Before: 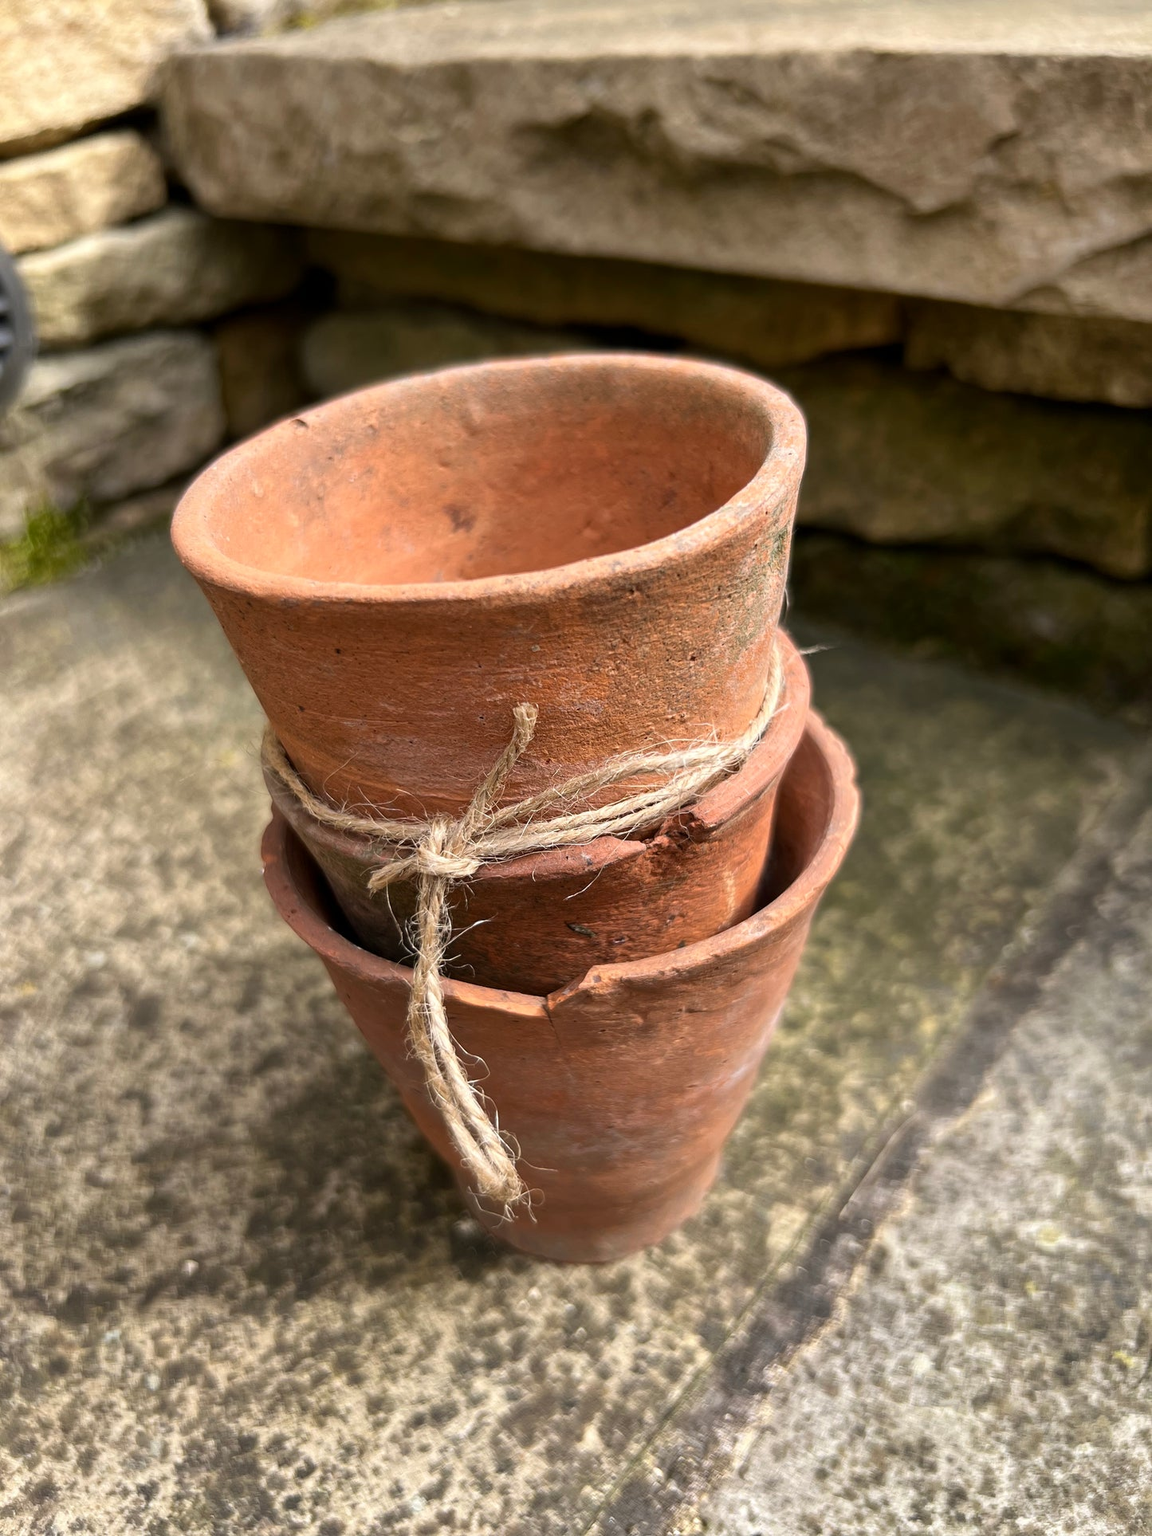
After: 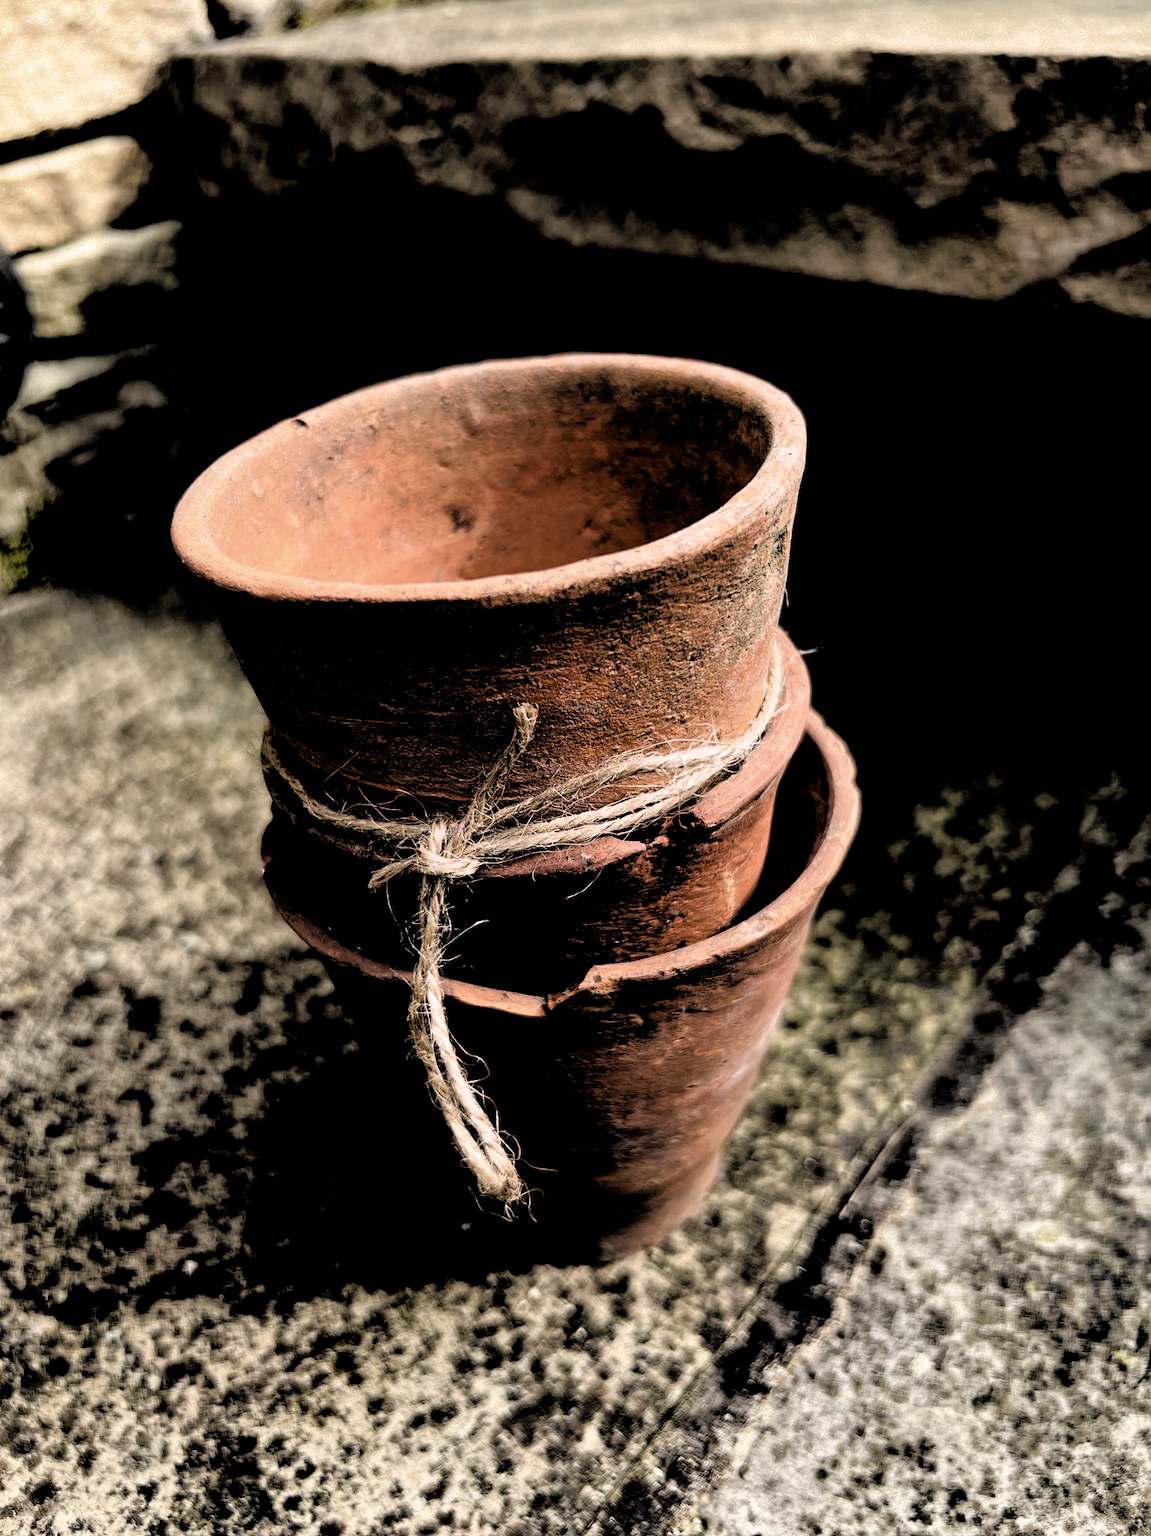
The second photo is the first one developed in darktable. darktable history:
exposure: black level correction 0.009, exposure -0.637 EV, compensate highlight preservation false
filmic rgb: black relative exposure -1 EV, white relative exposure 2.05 EV, hardness 1.52, contrast 2.25, enable highlight reconstruction true
